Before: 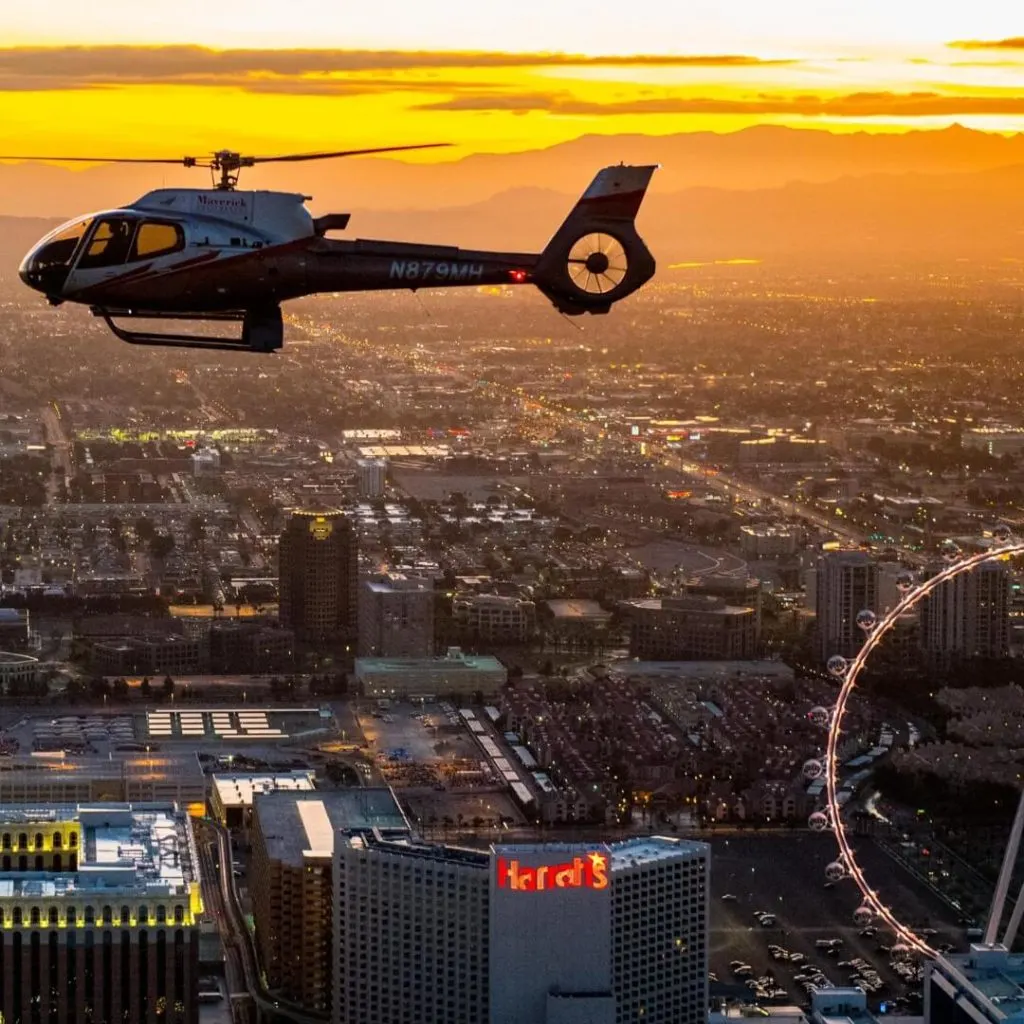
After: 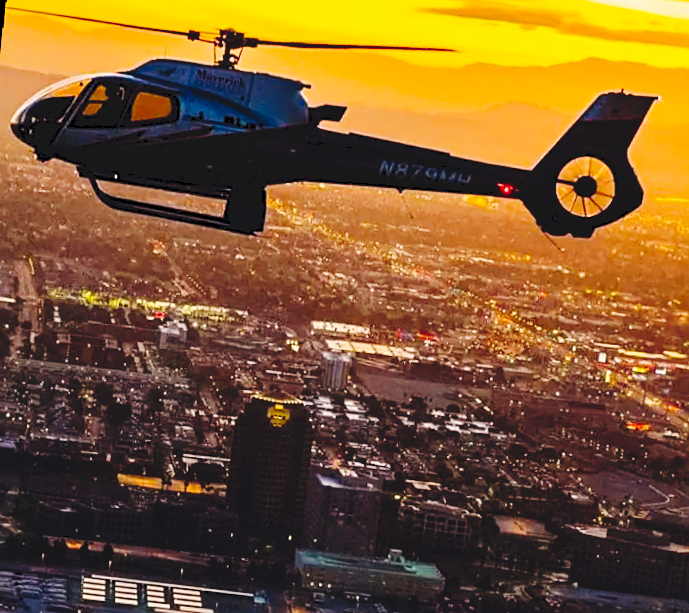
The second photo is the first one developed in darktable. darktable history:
sharpen: on, module defaults
tone curve: curves: ch0 [(0, 0) (0.003, 0.084) (0.011, 0.084) (0.025, 0.084) (0.044, 0.084) (0.069, 0.085) (0.1, 0.09) (0.136, 0.1) (0.177, 0.119) (0.224, 0.144) (0.277, 0.205) (0.335, 0.298) (0.399, 0.417) (0.468, 0.525) (0.543, 0.631) (0.623, 0.72) (0.709, 0.8) (0.801, 0.867) (0.898, 0.934) (1, 1)], preserve colors none
color balance rgb: shadows lift › hue 87.51°, highlights gain › chroma 0.68%, highlights gain › hue 55.1°, global offset › chroma 0.13%, global offset › hue 253.66°, linear chroma grading › global chroma 0.5%, perceptual saturation grading › global saturation 16.38%
crop and rotate: angle -4.99°, left 2.122%, top 6.945%, right 27.566%, bottom 30.519%
rotate and perspective: rotation 2.17°, automatic cropping off
